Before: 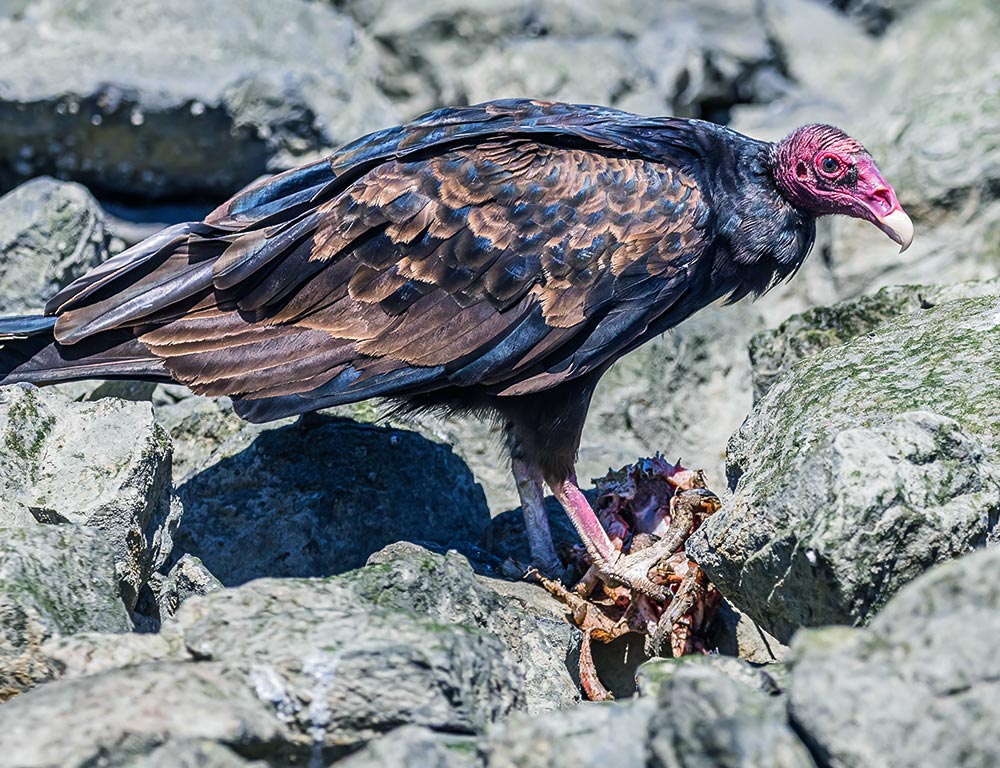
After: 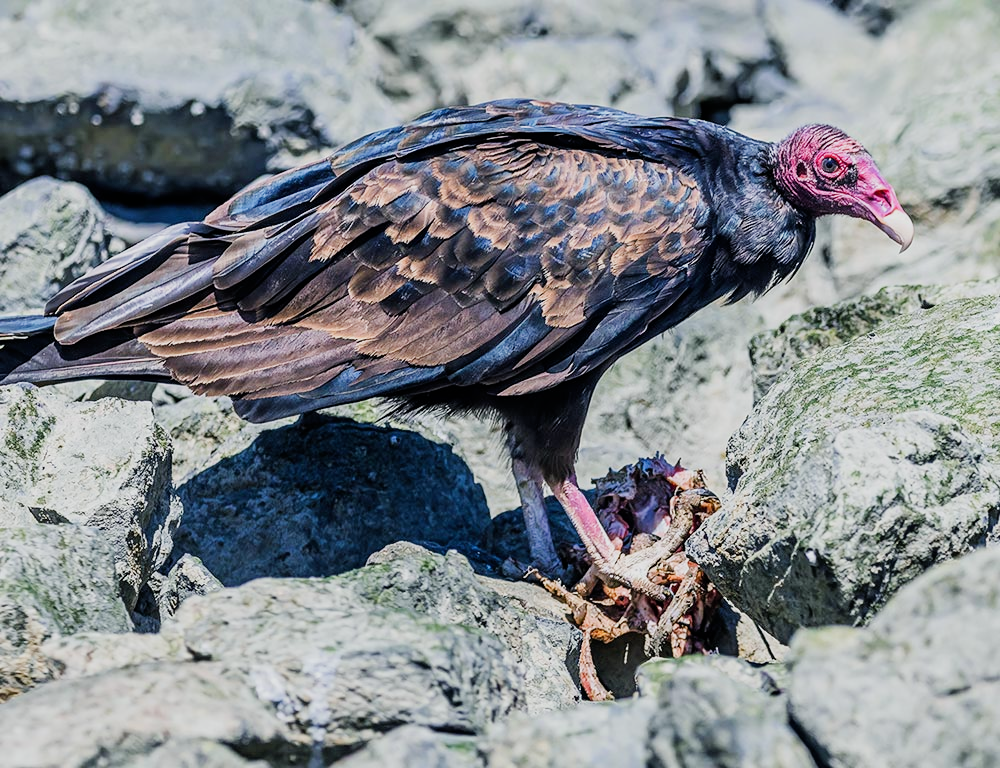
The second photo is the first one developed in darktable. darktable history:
exposure: black level correction 0, exposure 0.499 EV, compensate exposure bias true, compensate highlight preservation false
filmic rgb: black relative exposure -7.65 EV, white relative exposure 4.56 EV, hardness 3.61
